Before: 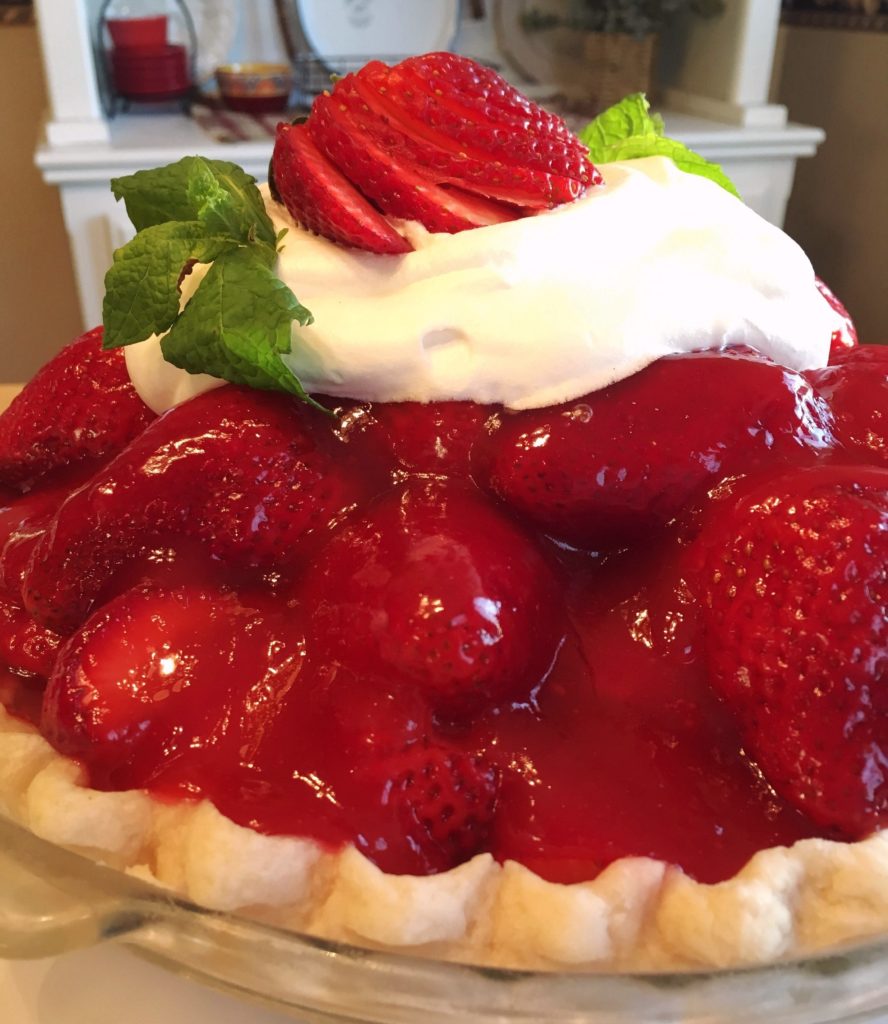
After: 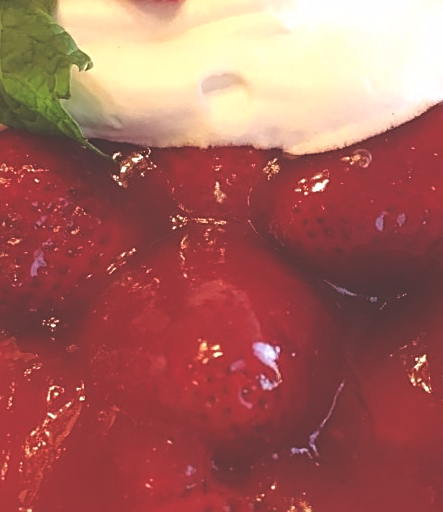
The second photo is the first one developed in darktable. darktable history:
color balance: lift [0.998, 0.998, 1.001, 1.002], gamma [0.995, 1.025, 0.992, 0.975], gain [0.995, 1.02, 0.997, 0.98]
crop: left 25%, top 25%, right 25%, bottom 25%
sharpen: on, module defaults
exposure: black level correction -0.041, exposure 0.064 EV, compensate highlight preservation false
